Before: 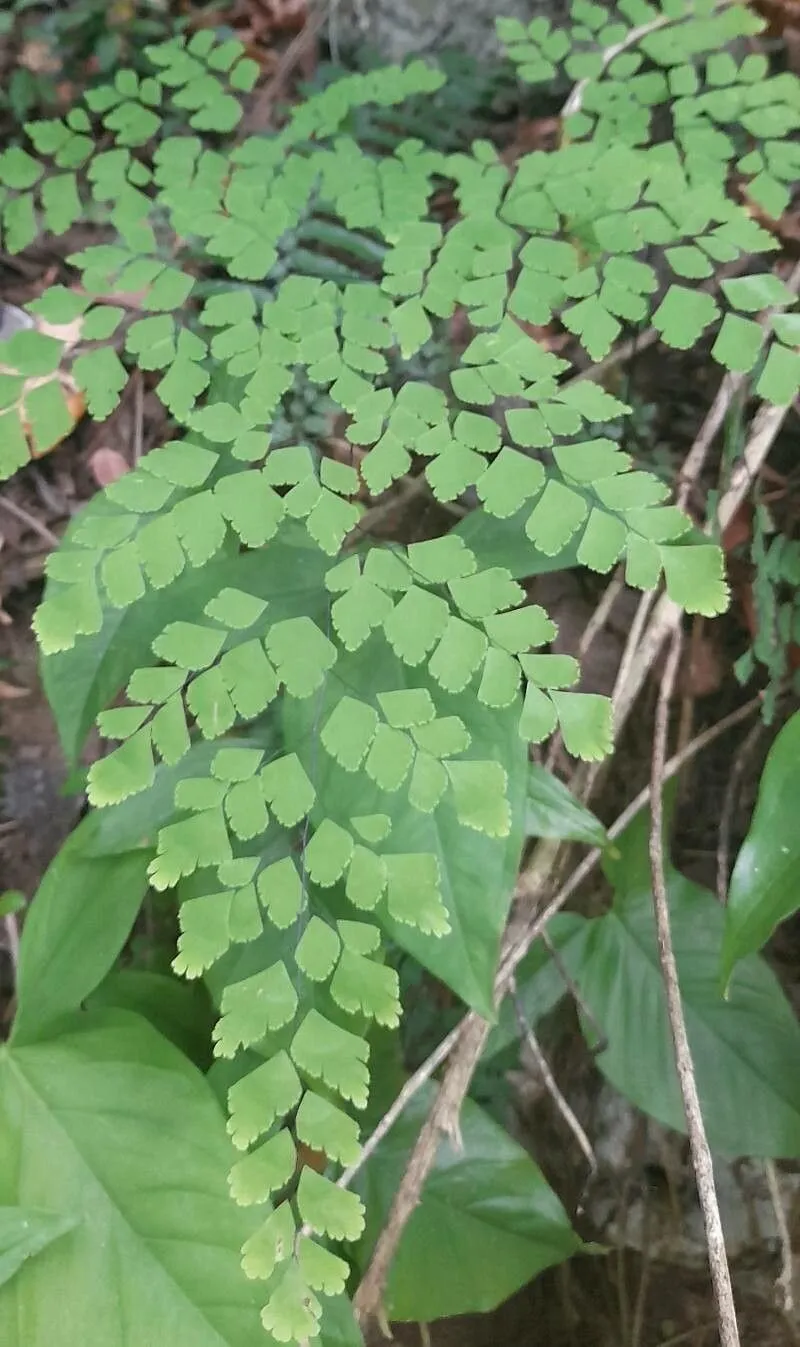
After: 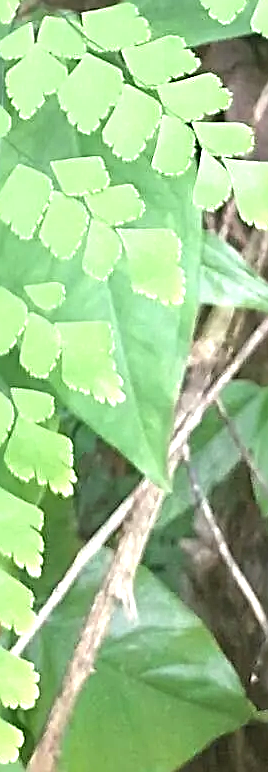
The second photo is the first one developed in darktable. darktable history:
sharpen: radius 2.999, amount 0.755
exposure: exposure 1.094 EV, compensate exposure bias true, compensate highlight preservation false
crop: left 40.864%, top 39.562%, right 25.601%, bottom 3.071%
